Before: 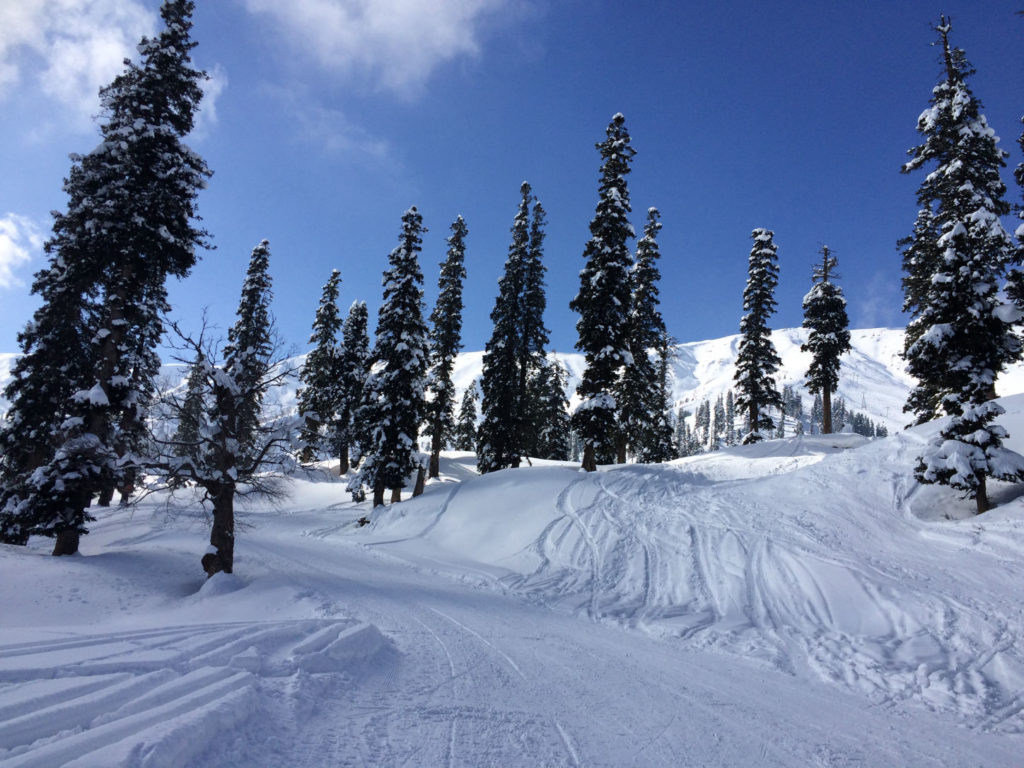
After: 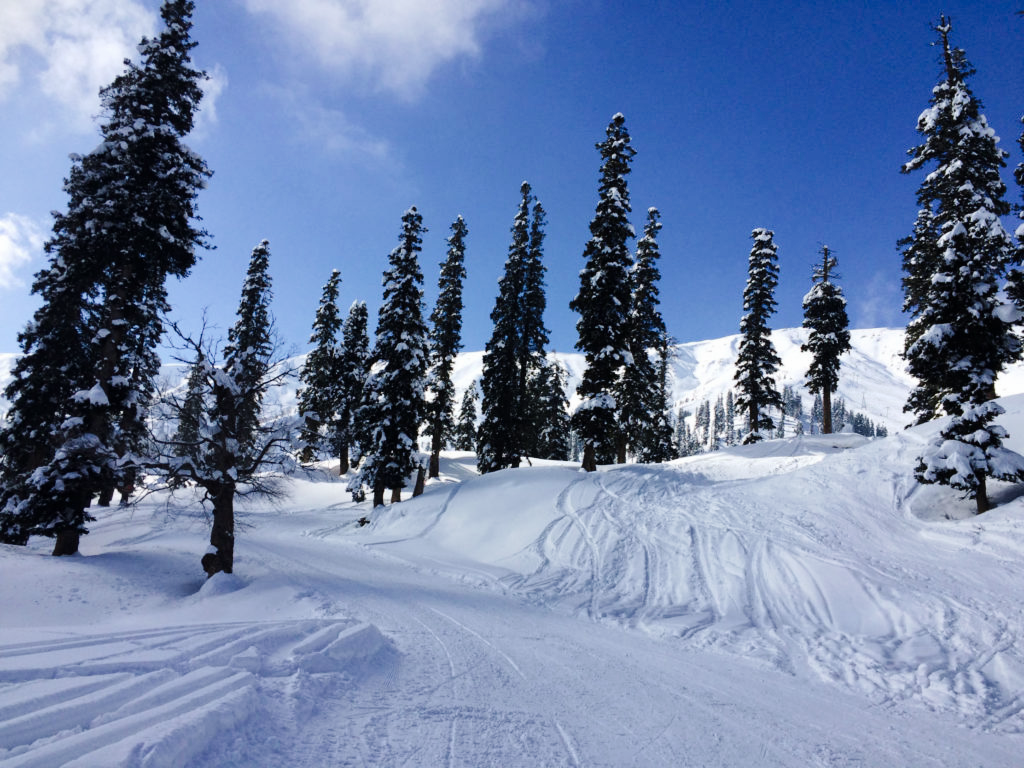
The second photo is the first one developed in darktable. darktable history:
tone curve: curves: ch0 [(0, 0) (0.037, 0.025) (0.131, 0.093) (0.275, 0.256) (0.476, 0.517) (0.607, 0.667) (0.691, 0.745) (0.789, 0.836) (0.911, 0.925) (0.997, 0.995)]; ch1 [(0, 0) (0.301, 0.3) (0.444, 0.45) (0.493, 0.495) (0.507, 0.503) (0.534, 0.533) (0.582, 0.58) (0.658, 0.693) (0.746, 0.77) (1, 1)]; ch2 [(0, 0) (0.246, 0.233) (0.36, 0.352) (0.415, 0.418) (0.476, 0.492) (0.502, 0.504) (0.525, 0.518) (0.539, 0.544) (0.586, 0.602) (0.634, 0.651) (0.706, 0.727) (0.853, 0.852) (1, 0.951)], preserve colors none
